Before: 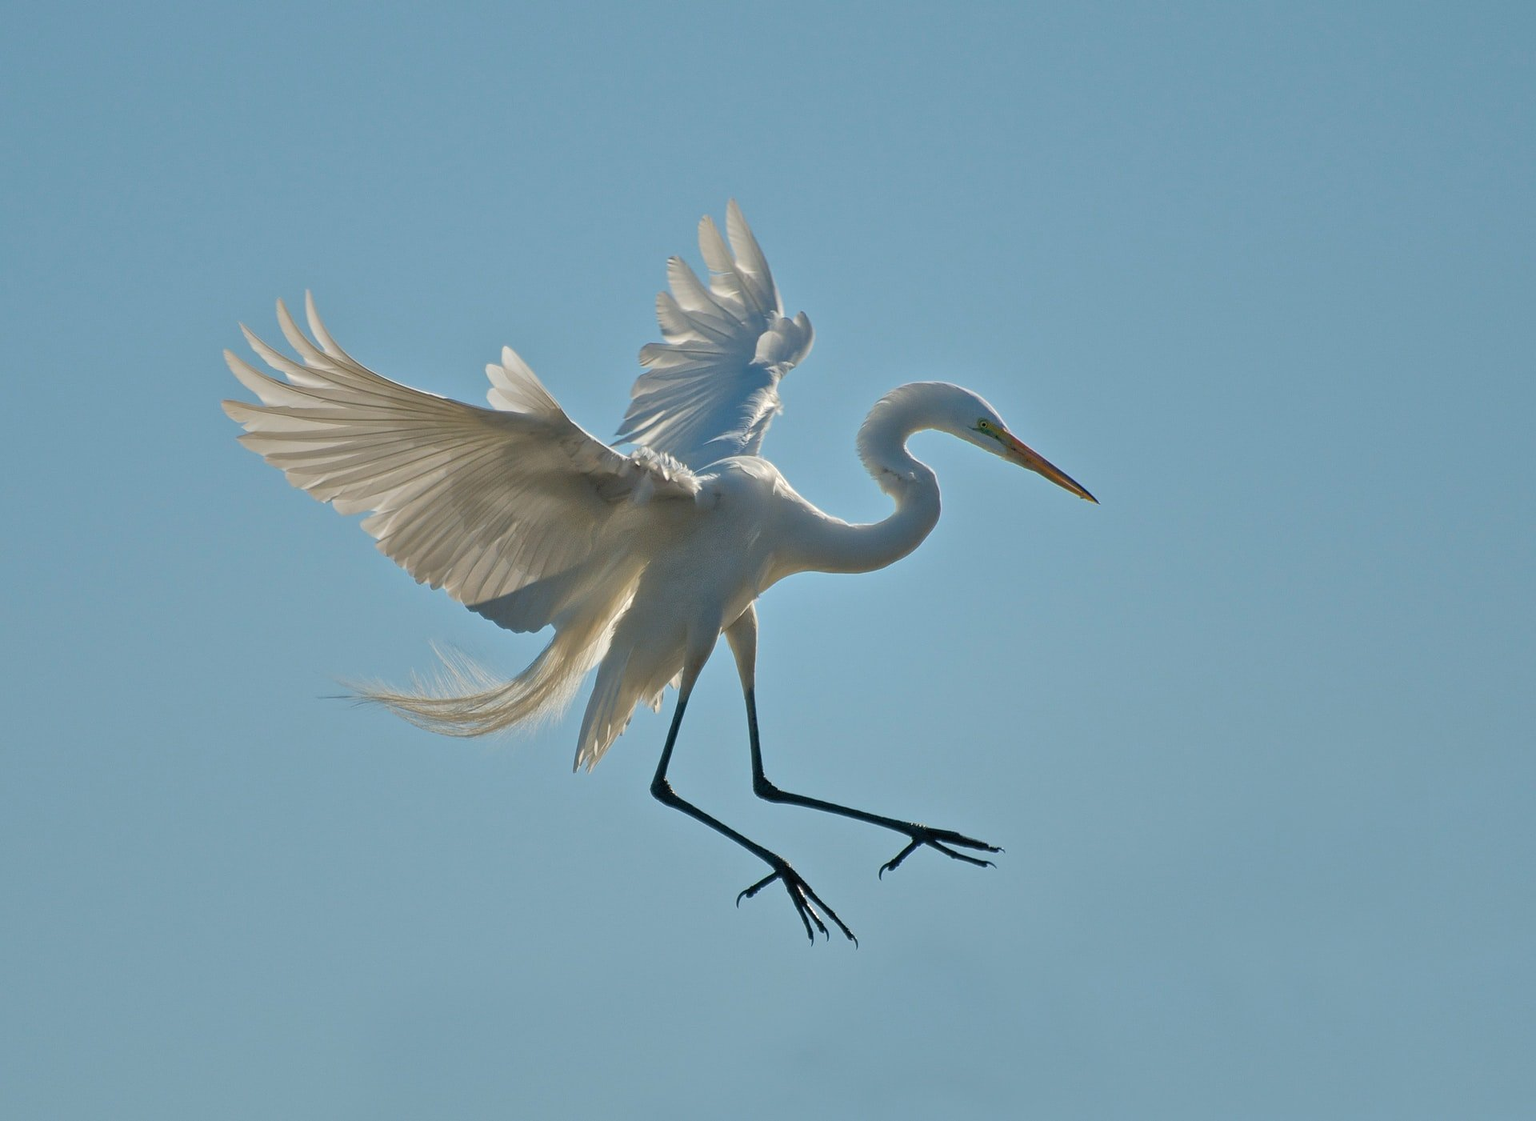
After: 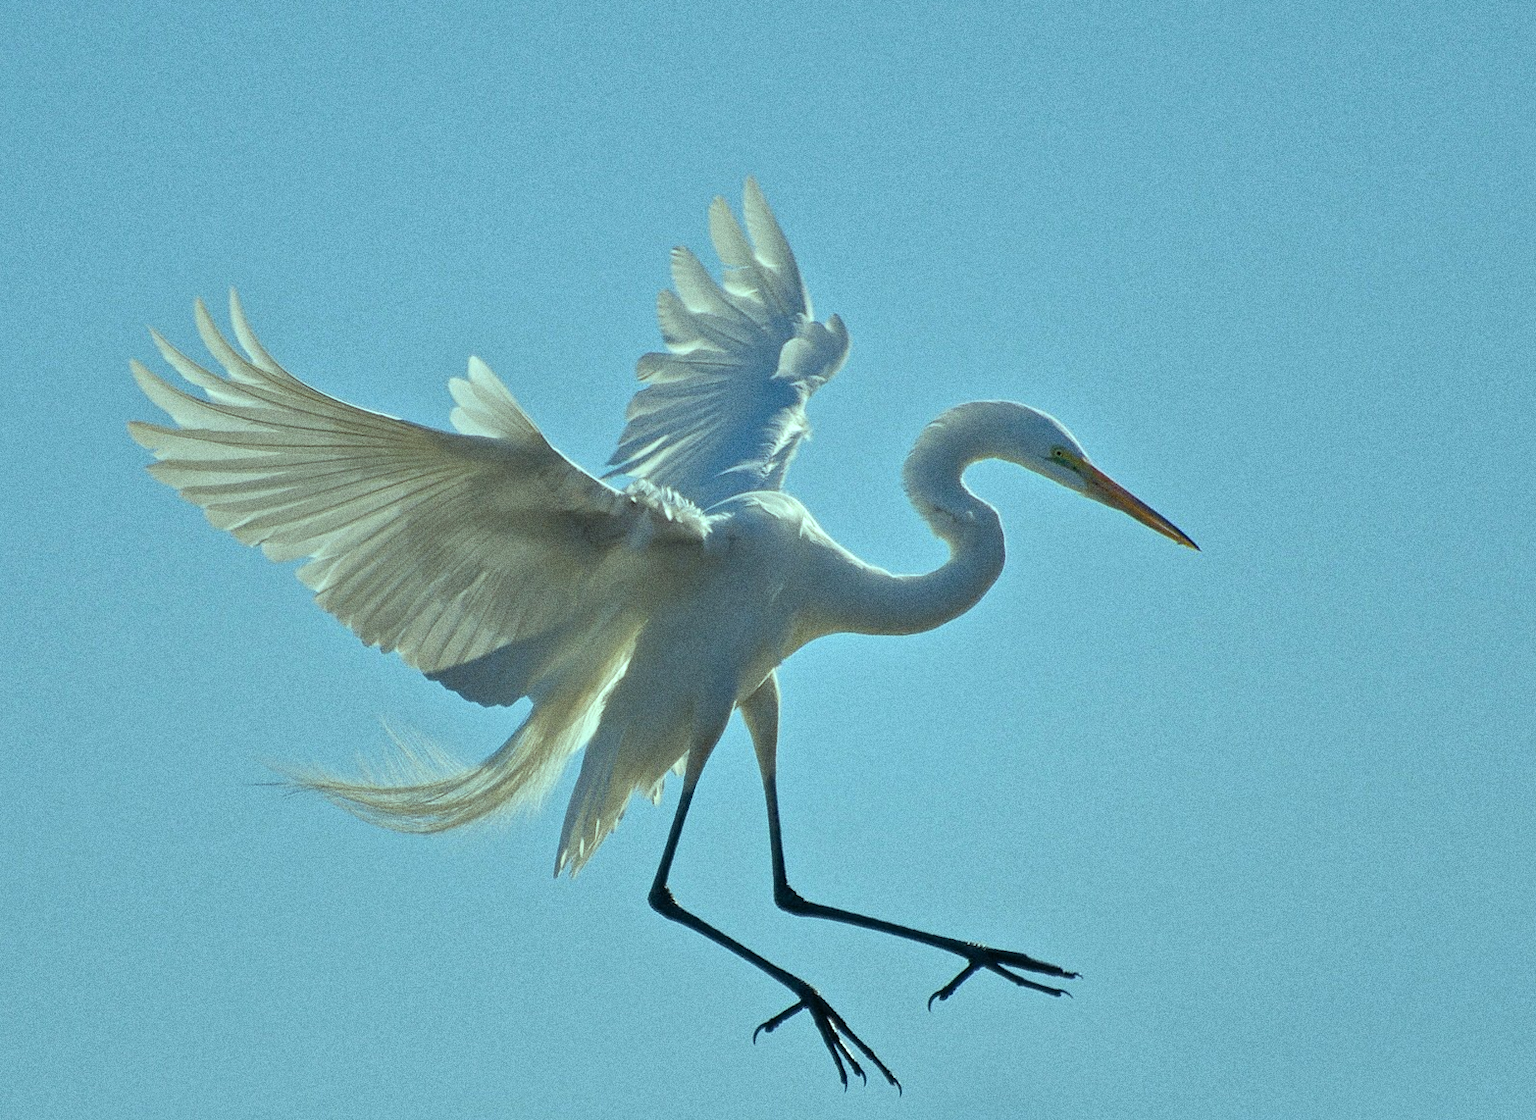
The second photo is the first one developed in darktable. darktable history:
color balance: mode lift, gamma, gain (sRGB), lift [0.997, 0.979, 1.021, 1.011], gamma [1, 1.084, 0.916, 0.998], gain [1, 0.87, 1.13, 1.101], contrast 4.55%, contrast fulcrum 38.24%, output saturation 104.09%
grain: coarseness 0.09 ISO, strength 40%
rotate and perspective: rotation 0.192°, lens shift (horizontal) -0.015, crop left 0.005, crop right 0.996, crop top 0.006, crop bottom 0.99
crop and rotate: left 7.196%, top 4.574%, right 10.605%, bottom 13.178%
